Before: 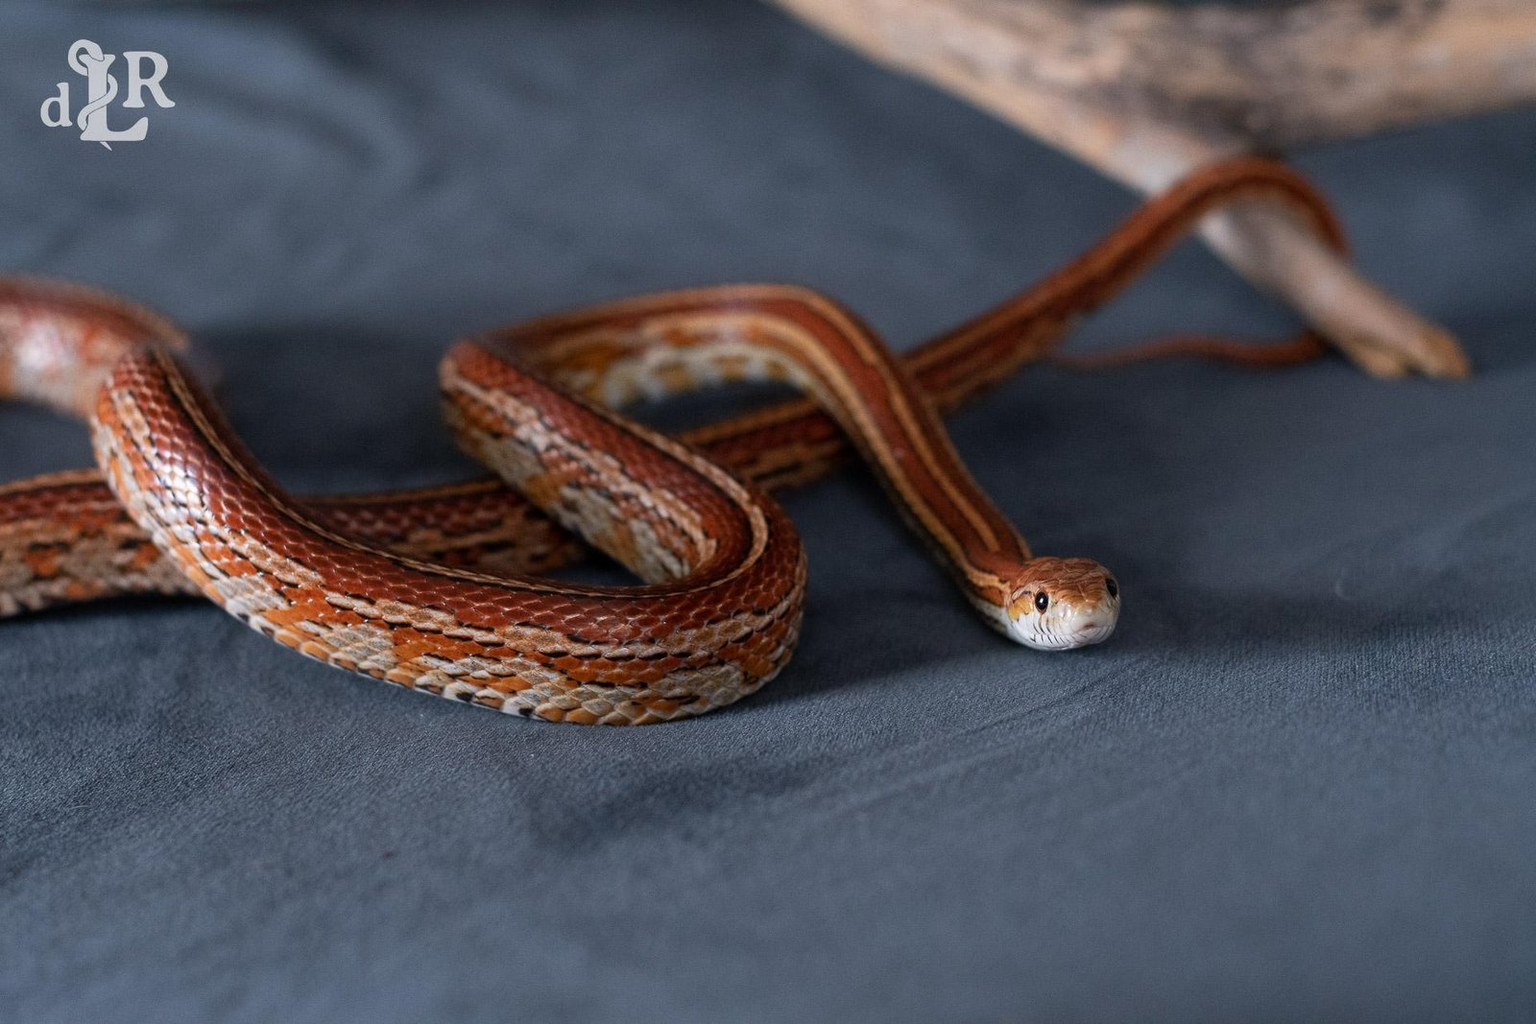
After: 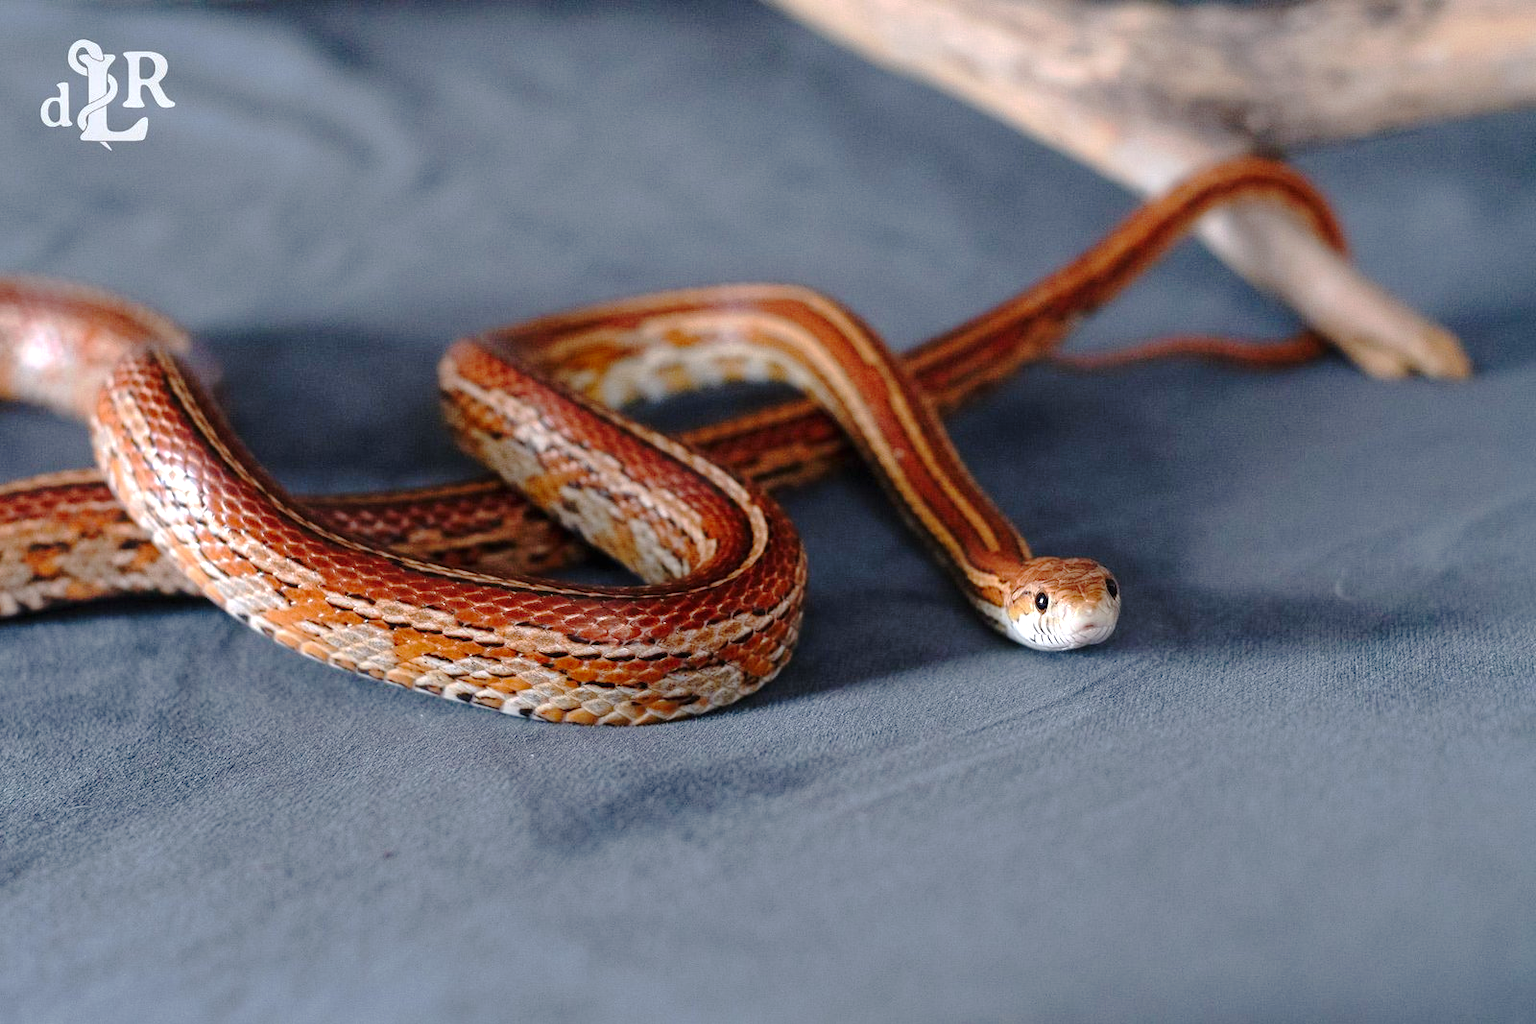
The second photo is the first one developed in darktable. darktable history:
exposure: black level correction 0, exposure 0.7 EV, compensate exposure bias true, compensate highlight preservation false
tone curve: curves: ch0 [(0, 0) (0.003, 0.004) (0.011, 0.01) (0.025, 0.025) (0.044, 0.042) (0.069, 0.064) (0.1, 0.093) (0.136, 0.13) (0.177, 0.182) (0.224, 0.241) (0.277, 0.322) (0.335, 0.409) (0.399, 0.482) (0.468, 0.551) (0.543, 0.606) (0.623, 0.672) (0.709, 0.73) (0.801, 0.81) (0.898, 0.885) (1, 1)], preserve colors none
